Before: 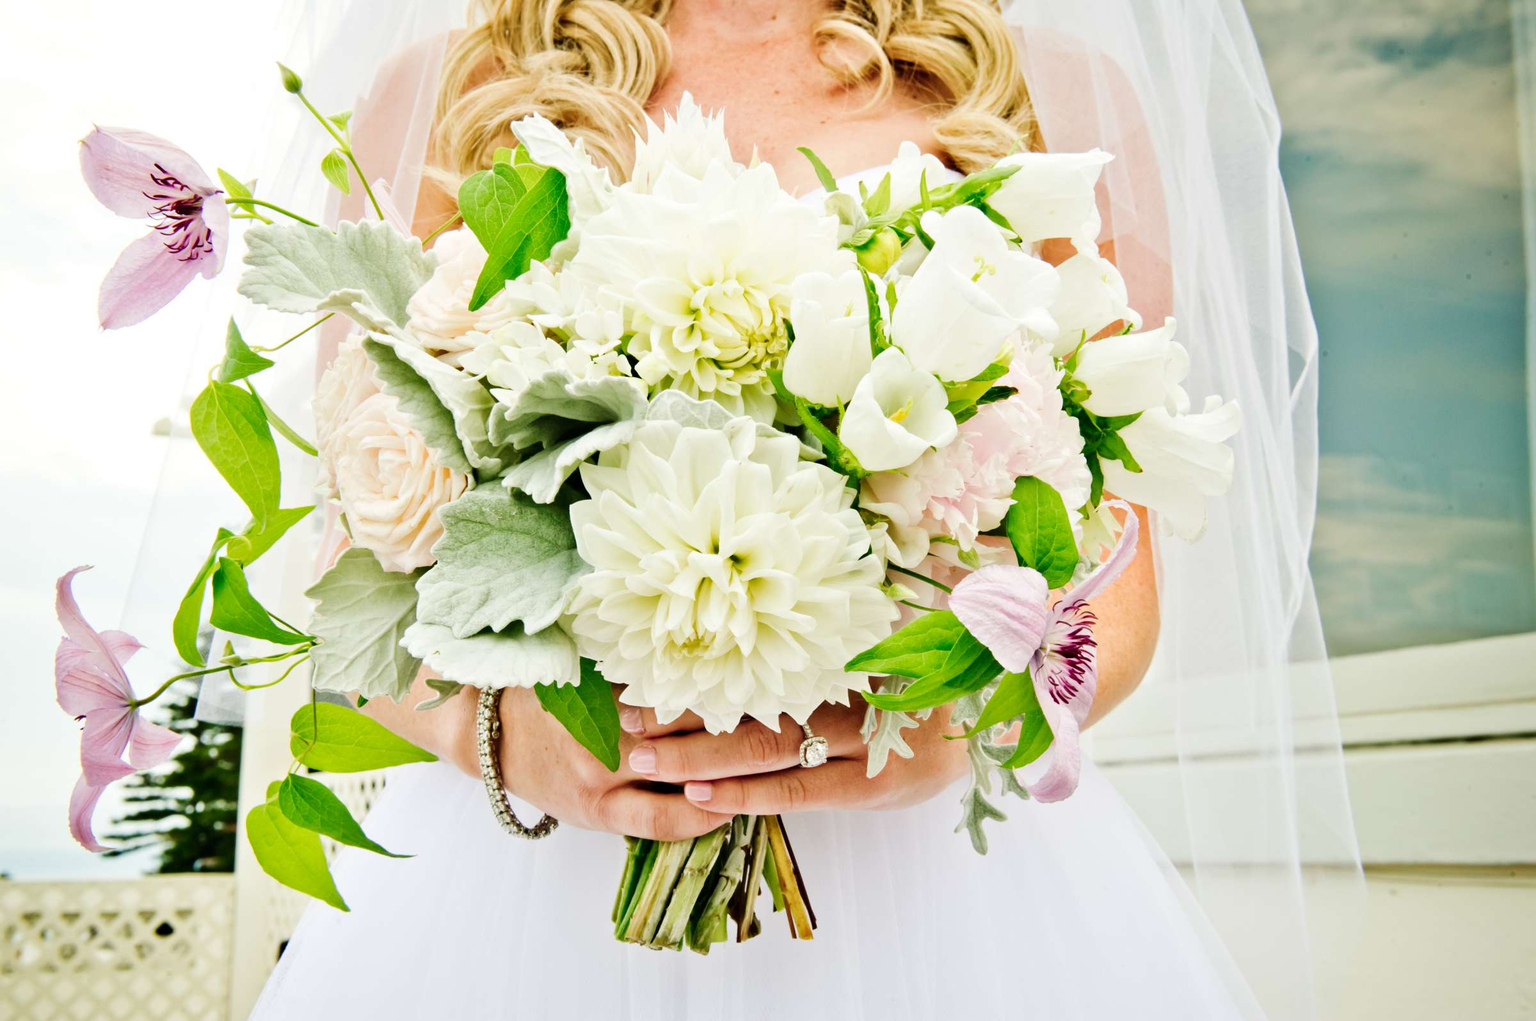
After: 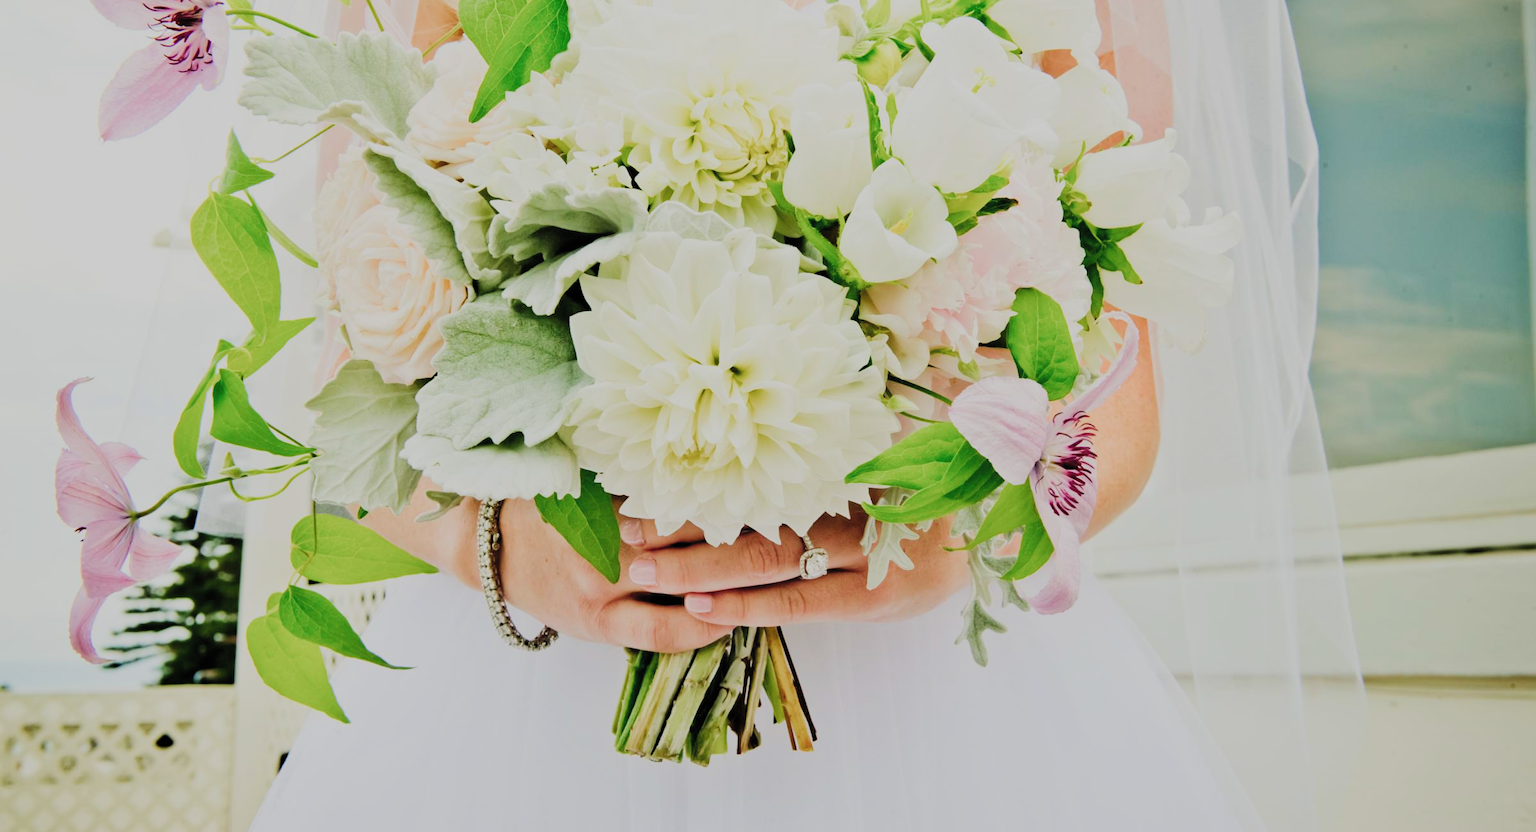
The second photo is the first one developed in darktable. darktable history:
exposure: exposure -0.041 EV, compensate highlight preservation false
filmic rgb: black relative exposure -7.65 EV, white relative exposure 4.56 EV, hardness 3.61, color science v5 (2021), contrast in shadows safe, contrast in highlights safe
local contrast: mode bilateral grid, contrast 100, coarseness 99, detail 92%, midtone range 0.2
crop and rotate: top 18.507%
